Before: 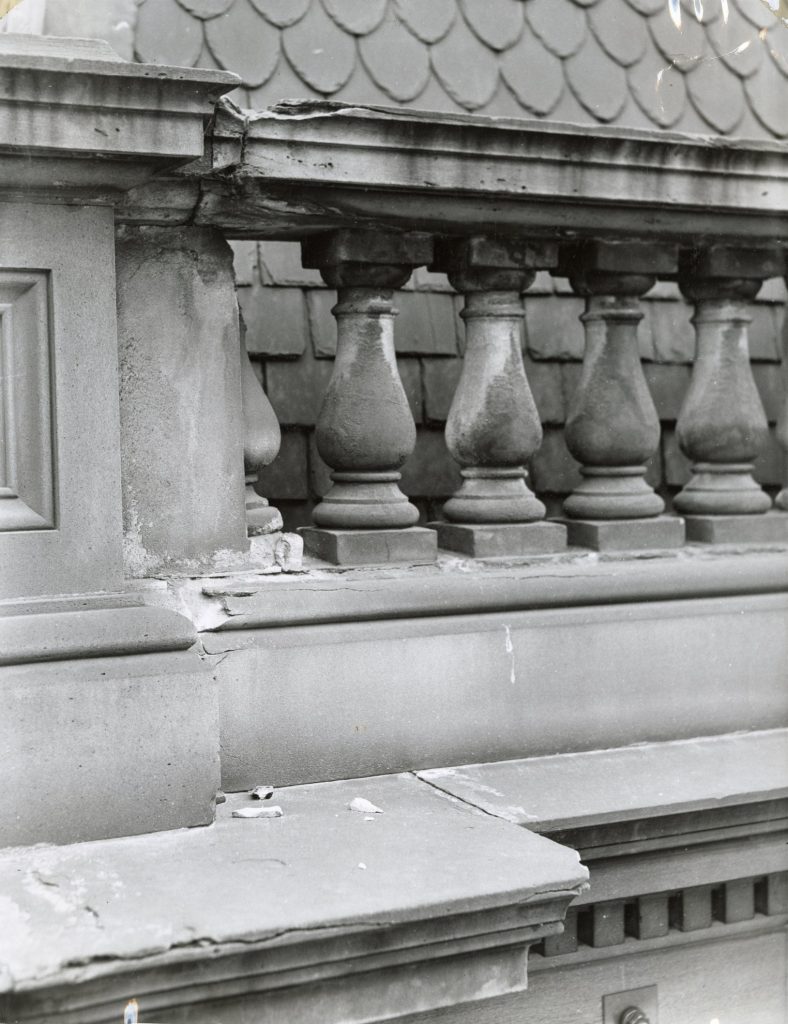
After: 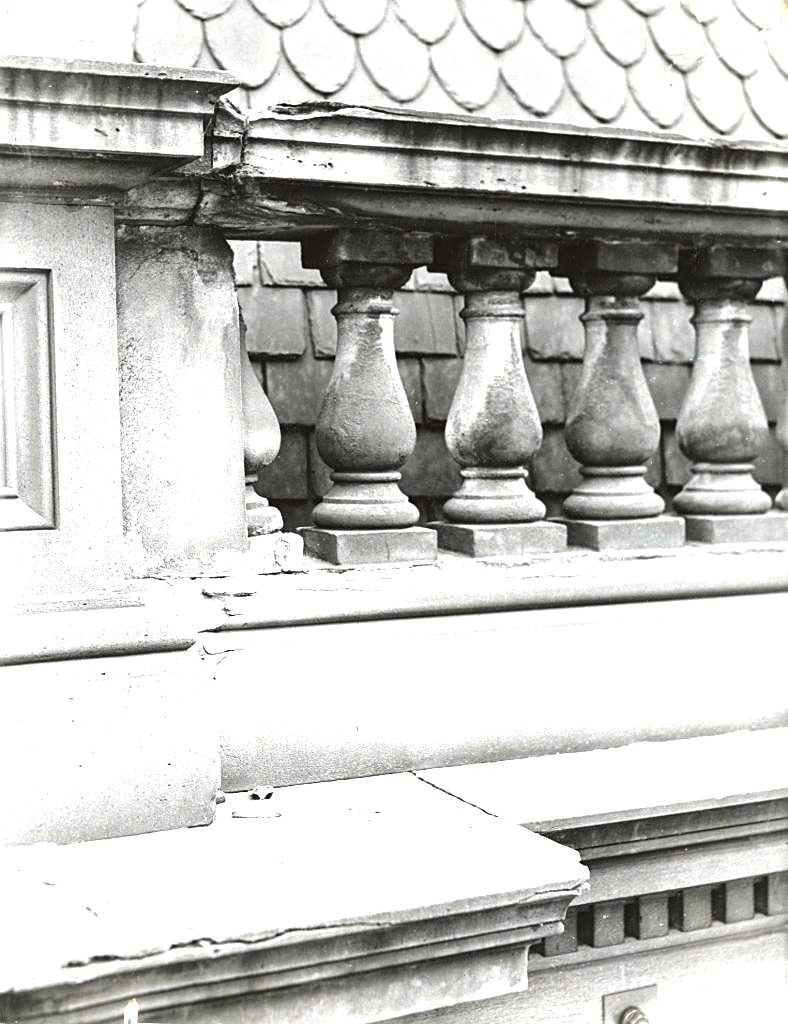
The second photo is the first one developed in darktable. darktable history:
contrast brightness saturation: contrast 0.03, brightness -0.035
sharpen: on, module defaults
exposure: black level correction -0.005, exposure 1.005 EV, compensate highlight preservation false
tone equalizer: -8 EV -0.405 EV, -7 EV -0.401 EV, -6 EV -0.325 EV, -5 EV -0.246 EV, -3 EV 0.208 EV, -2 EV 0.312 EV, -1 EV 0.369 EV, +0 EV 0.403 EV, edges refinement/feathering 500, mask exposure compensation -1.57 EV, preserve details no
local contrast: highlights 102%, shadows 99%, detail 119%, midtone range 0.2
